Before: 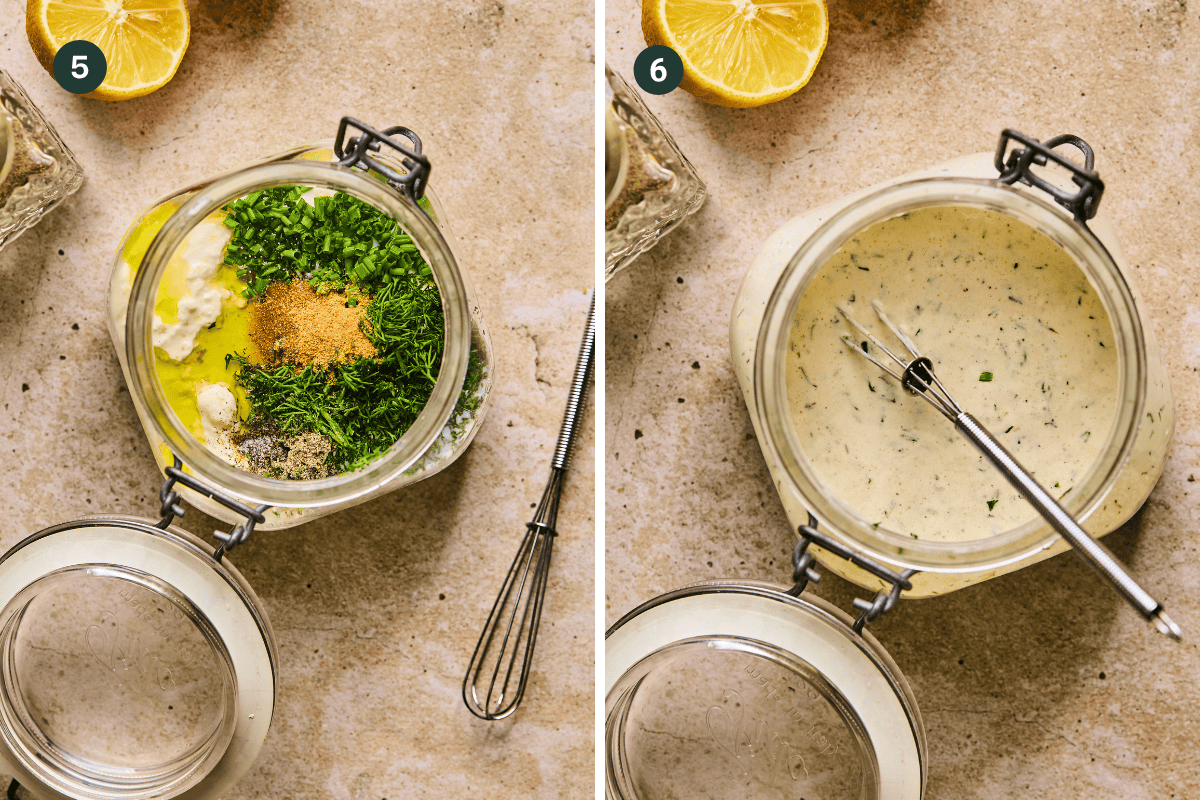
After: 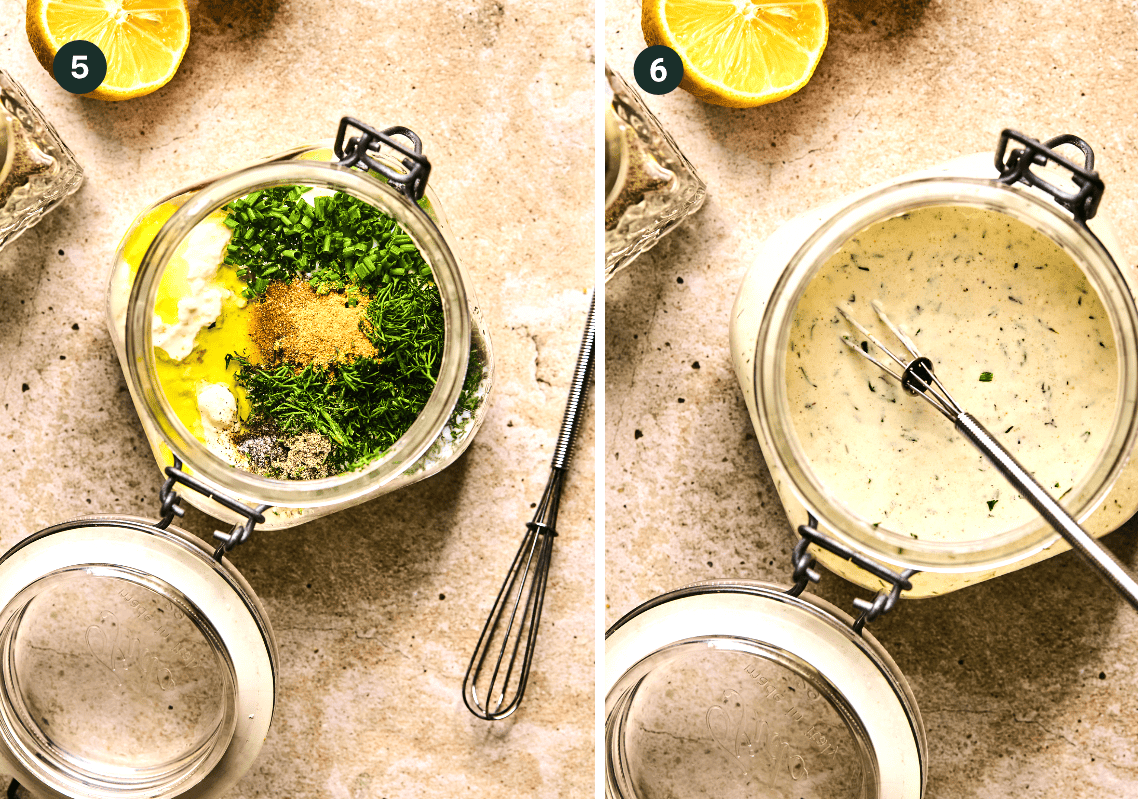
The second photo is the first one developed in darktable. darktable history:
crop and rotate: right 5.167%
tone equalizer: -8 EV -0.75 EV, -7 EV -0.7 EV, -6 EV -0.6 EV, -5 EV -0.4 EV, -3 EV 0.4 EV, -2 EV 0.6 EV, -1 EV 0.7 EV, +0 EV 0.75 EV, edges refinement/feathering 500, mask exposure compensation -1.57 EV, preserve details no
